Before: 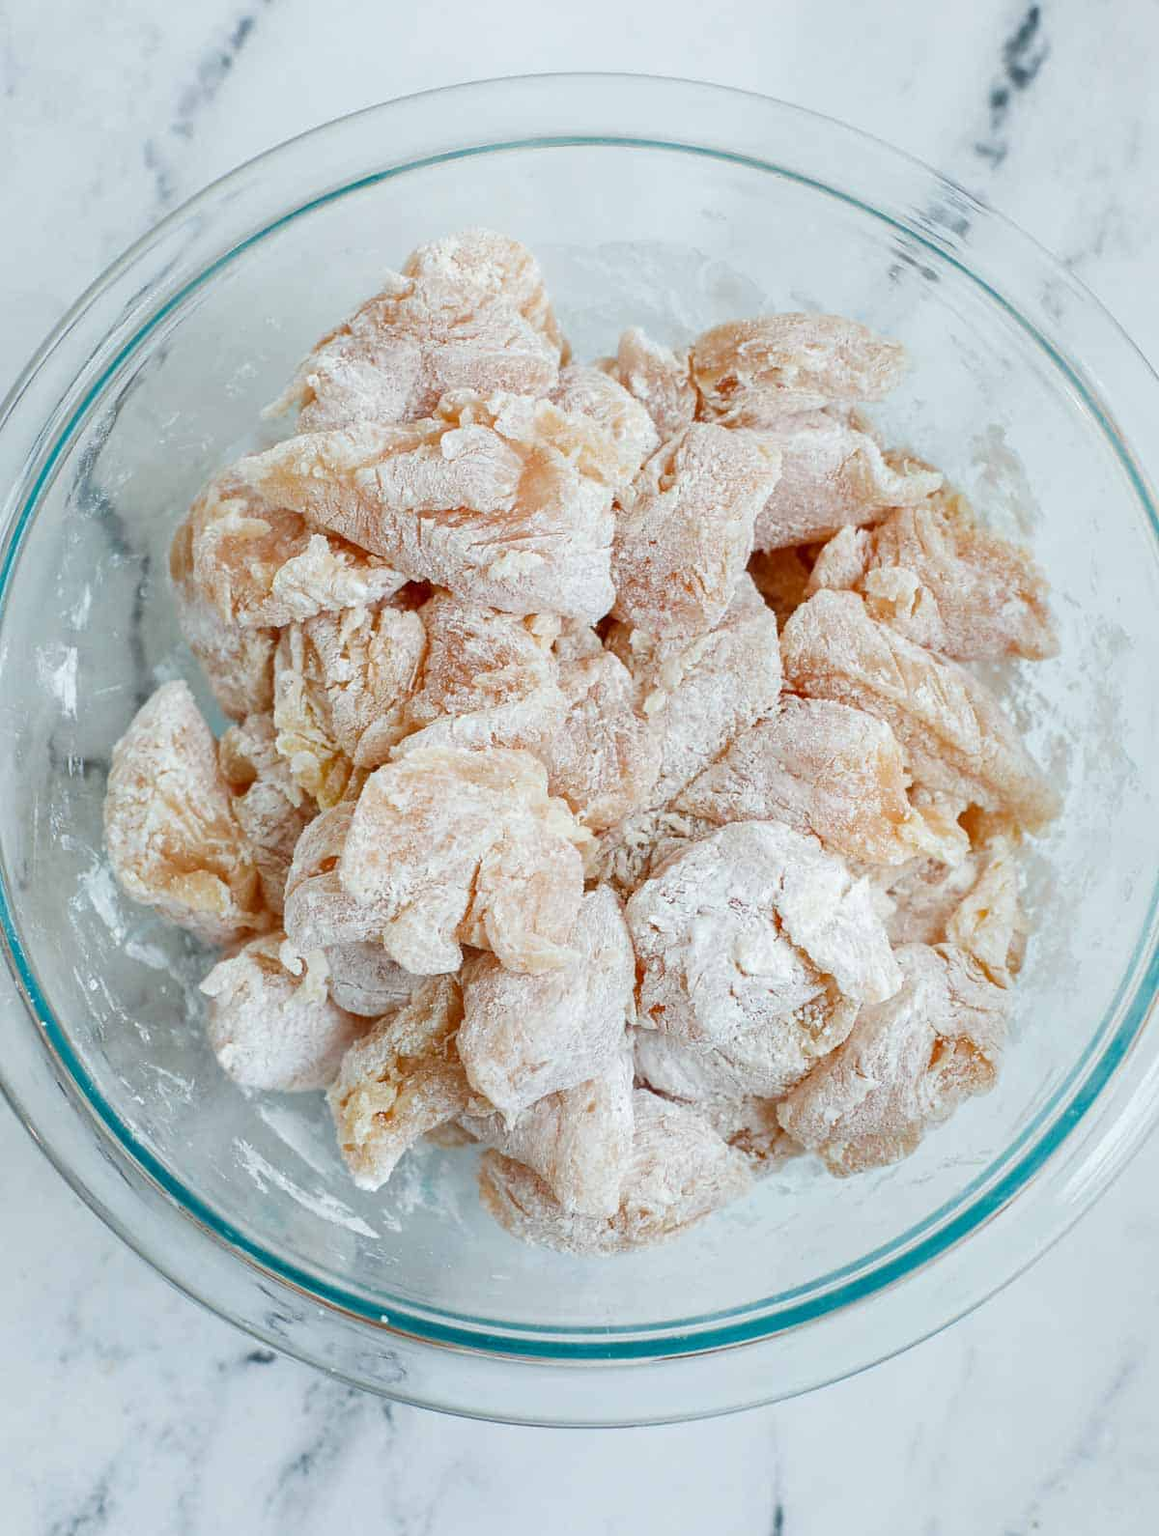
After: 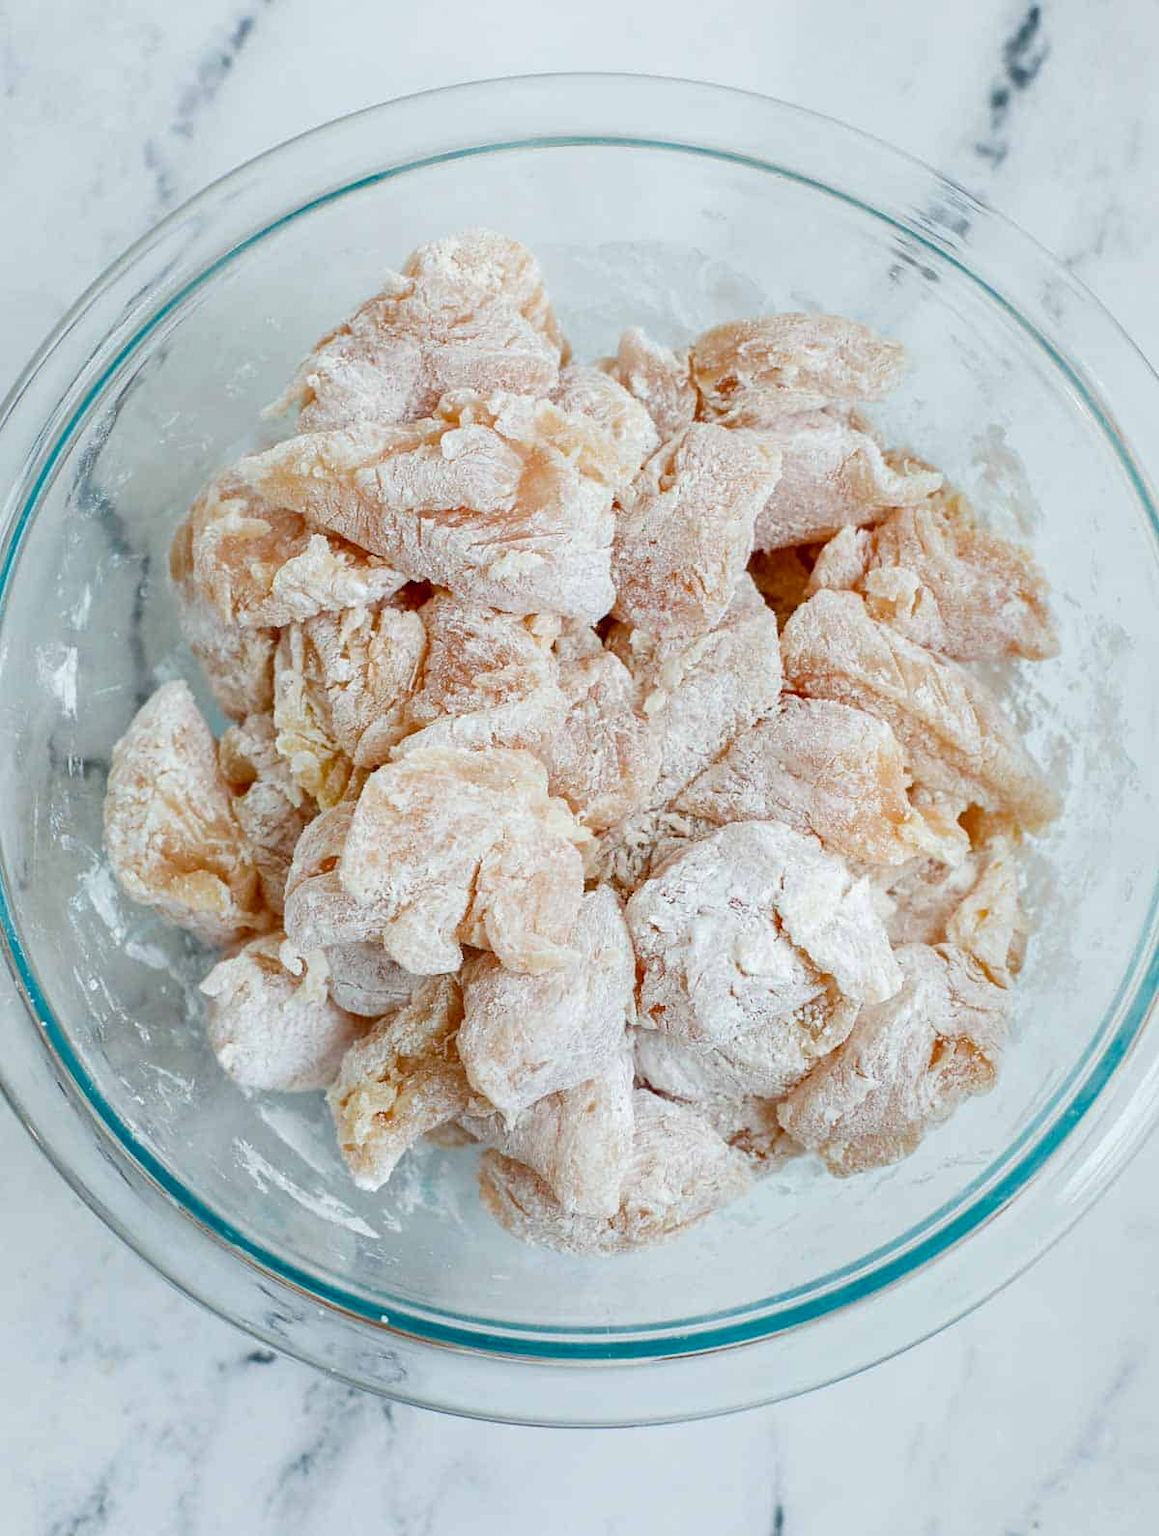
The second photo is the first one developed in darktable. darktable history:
color balance rgb: shadows lift › chroma 2.03%, shadows lift › hue 248.55°, global offset › luminance -0.894%, perceptual saturation grading › global saturation -0.421%
